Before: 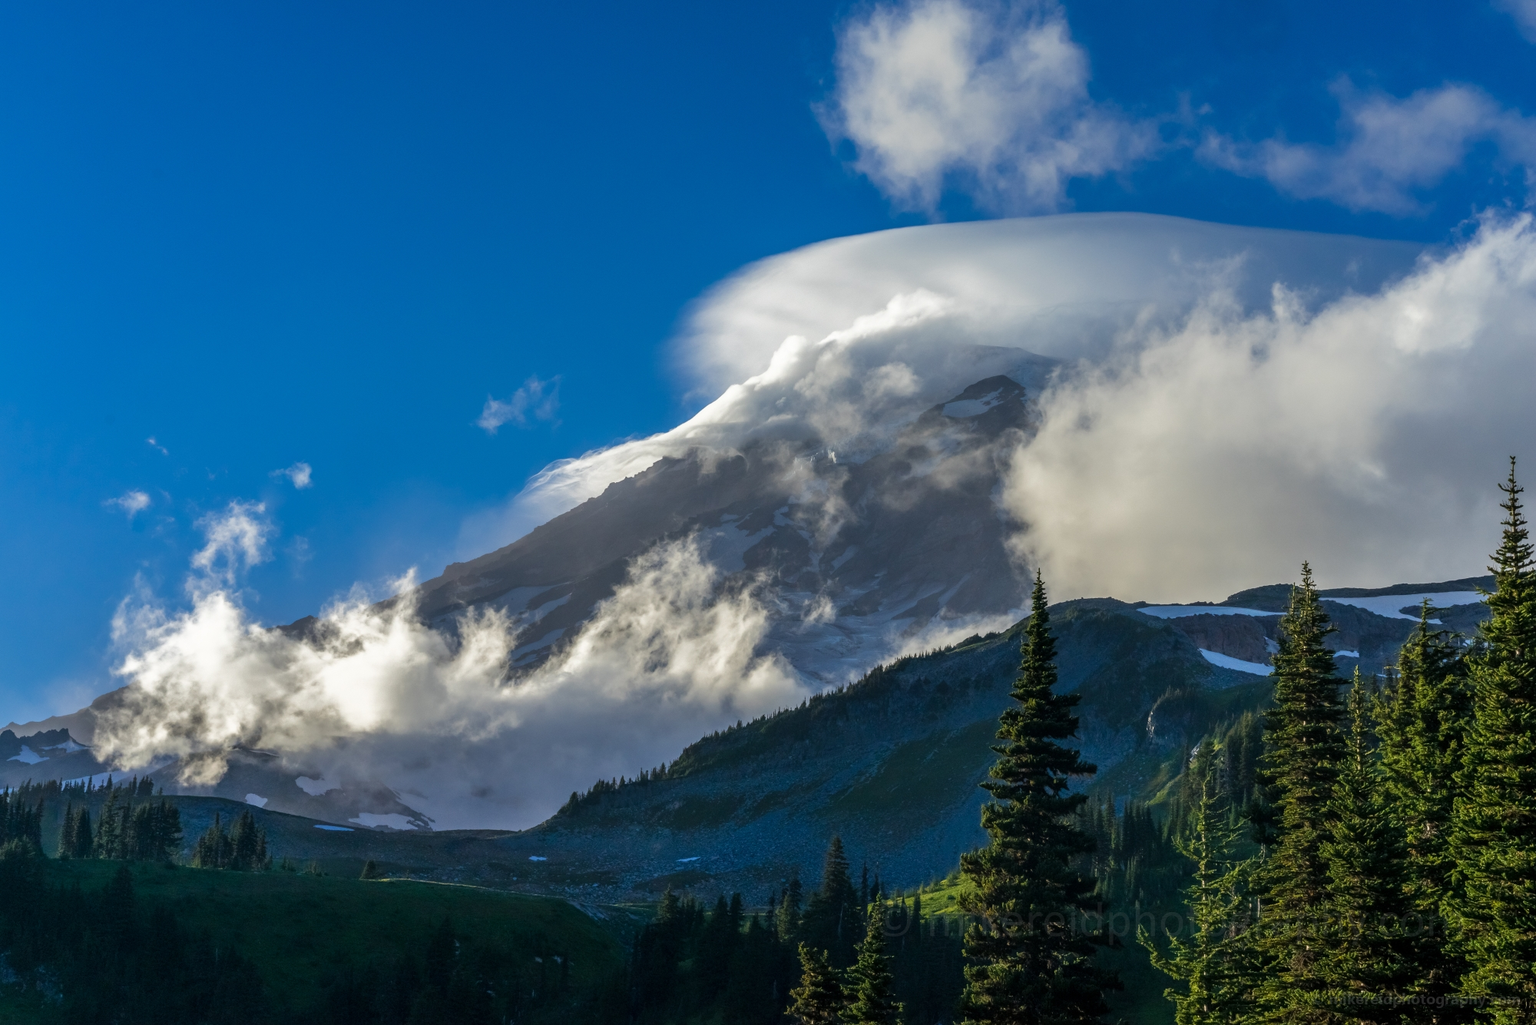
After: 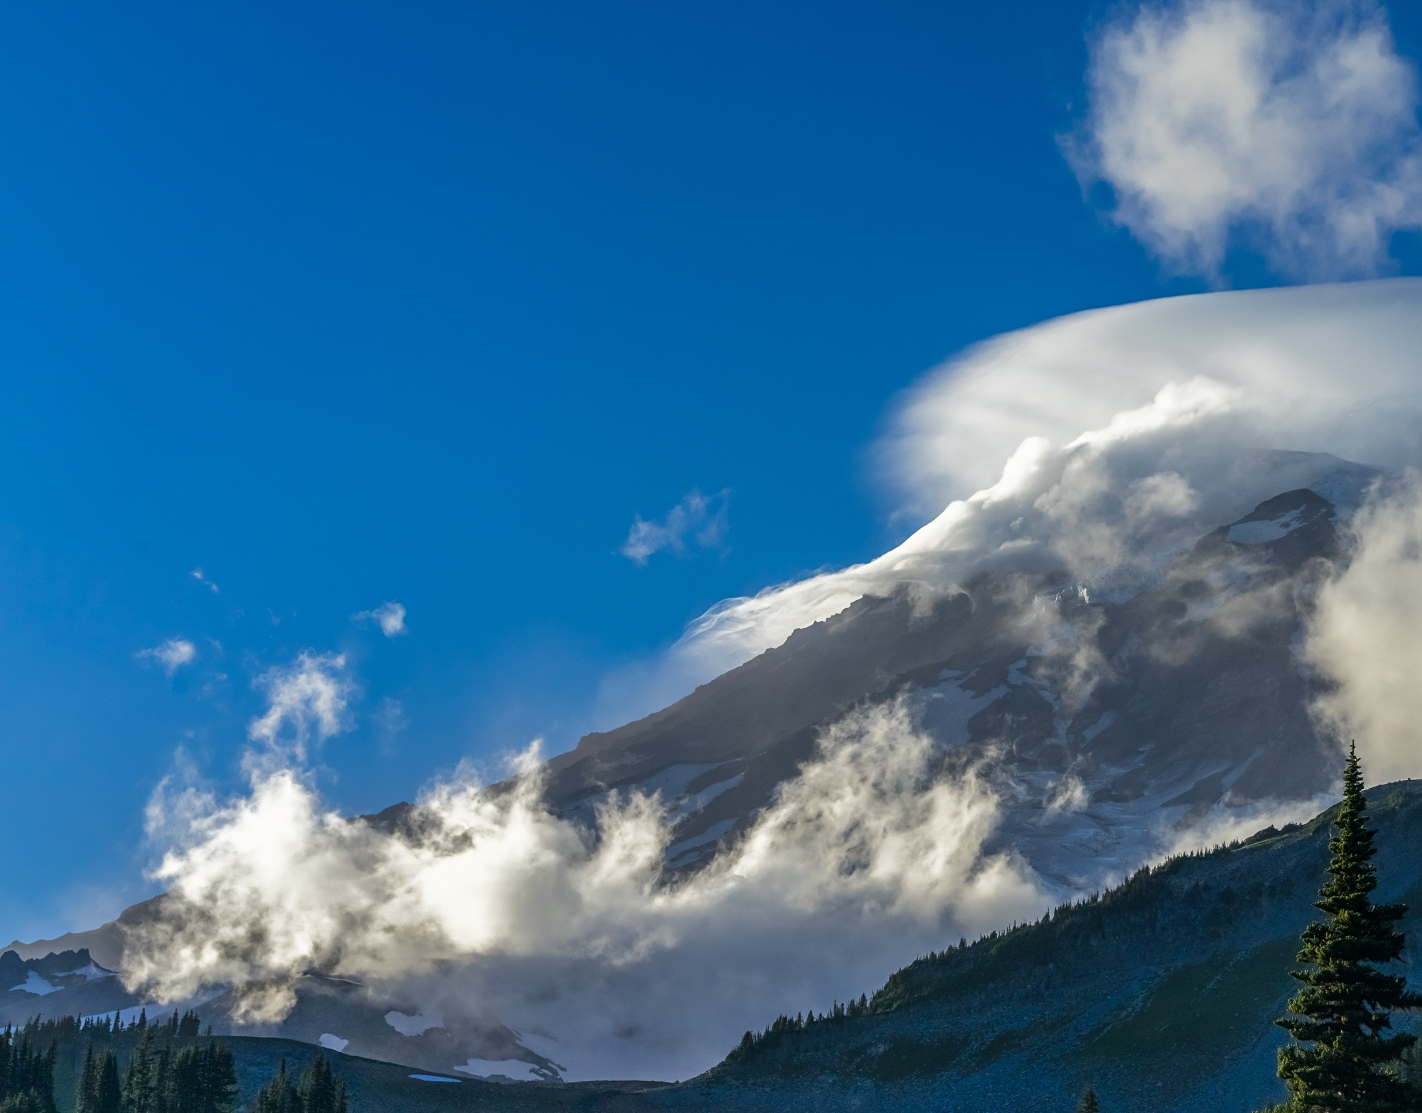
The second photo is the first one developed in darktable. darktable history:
sharpen: amount 0.2
crop: right 28.885%, bottom 16.626%
